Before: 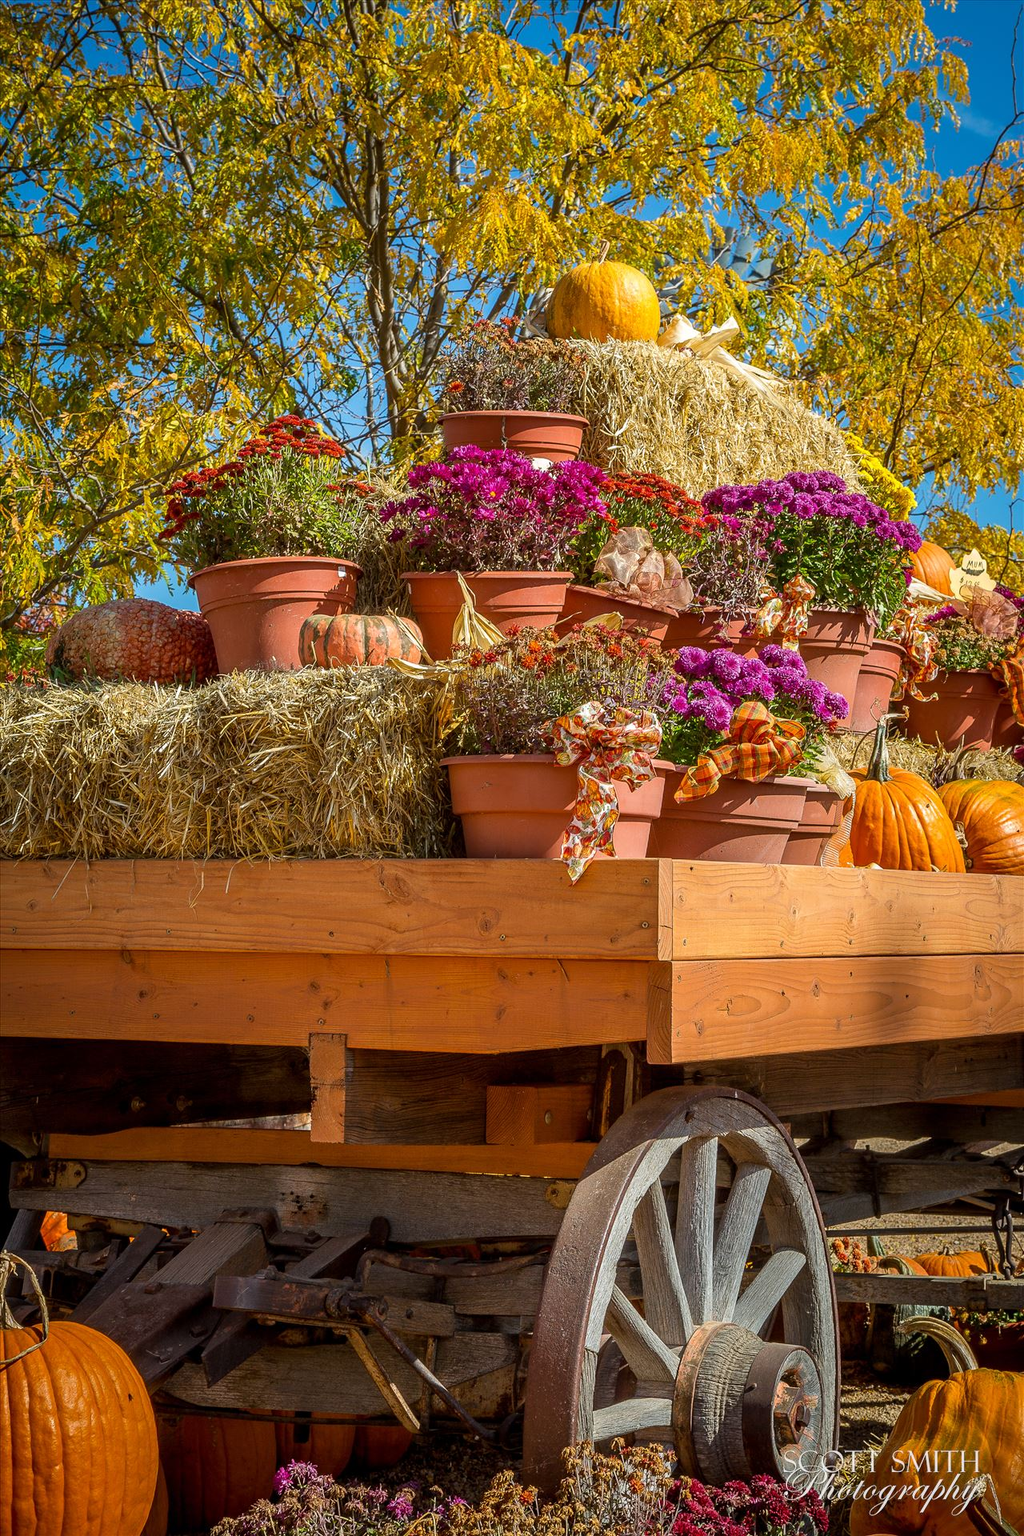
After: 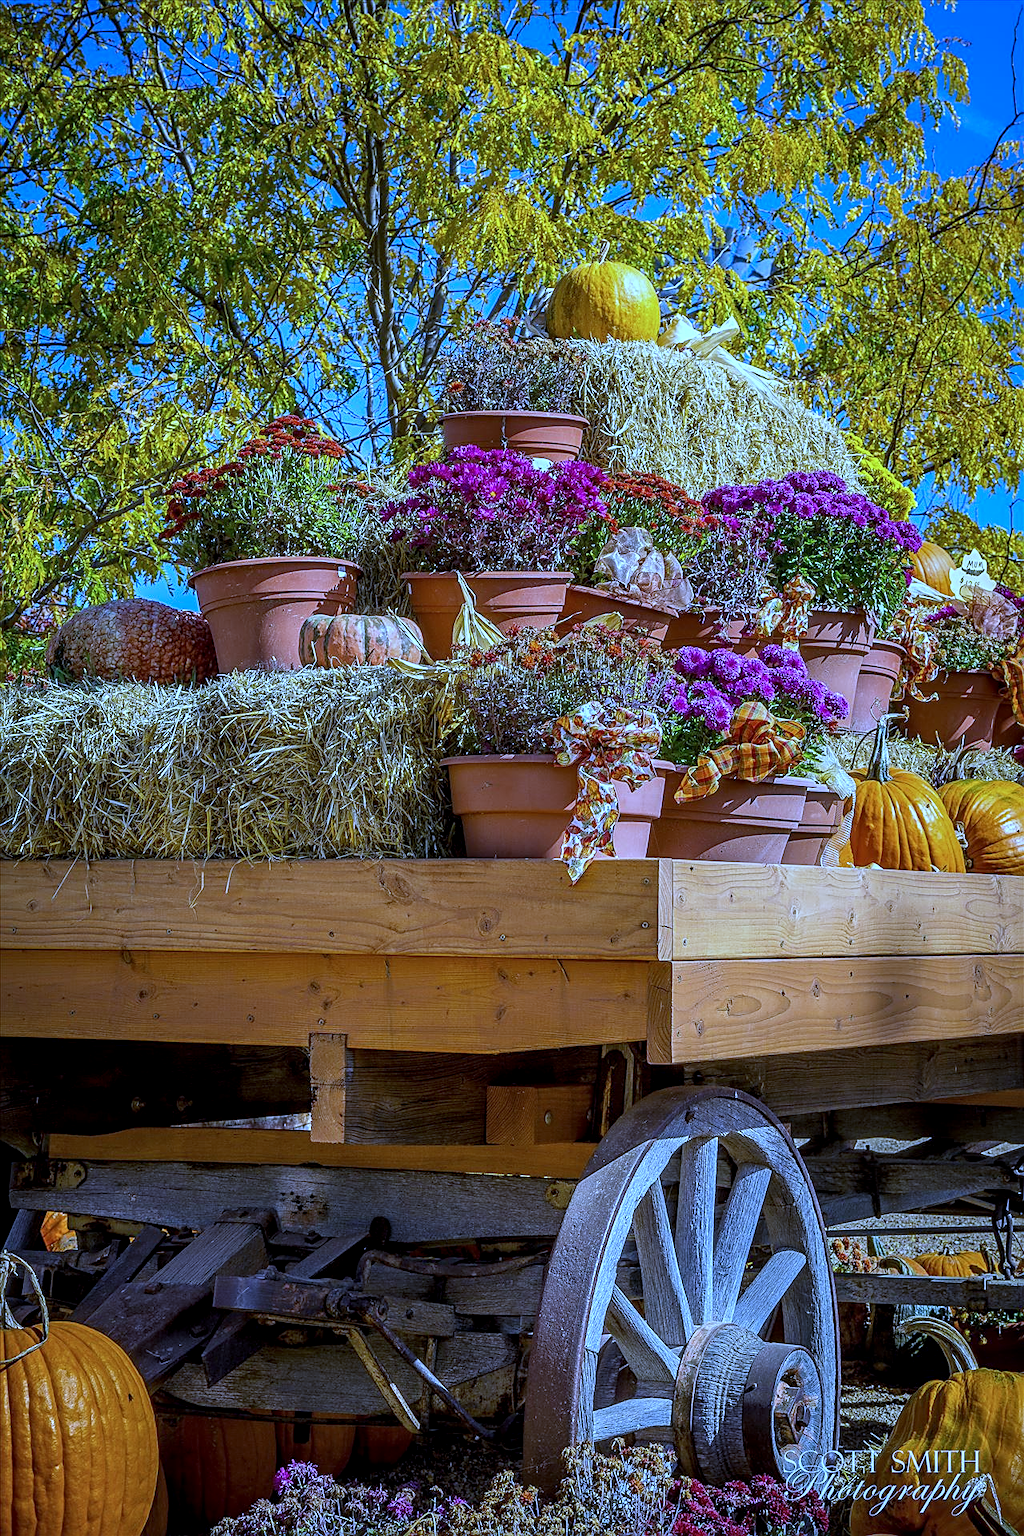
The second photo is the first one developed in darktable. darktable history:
sharpen: on, module defaults
white balance: red 0.766, blue 1.537
local contrast: highlights 55%, shadows 52%, detail 130%, midtone range 0.452
color calibration: illuminant custom, x 0.368, y 0.373, temperature 4330.32 K
